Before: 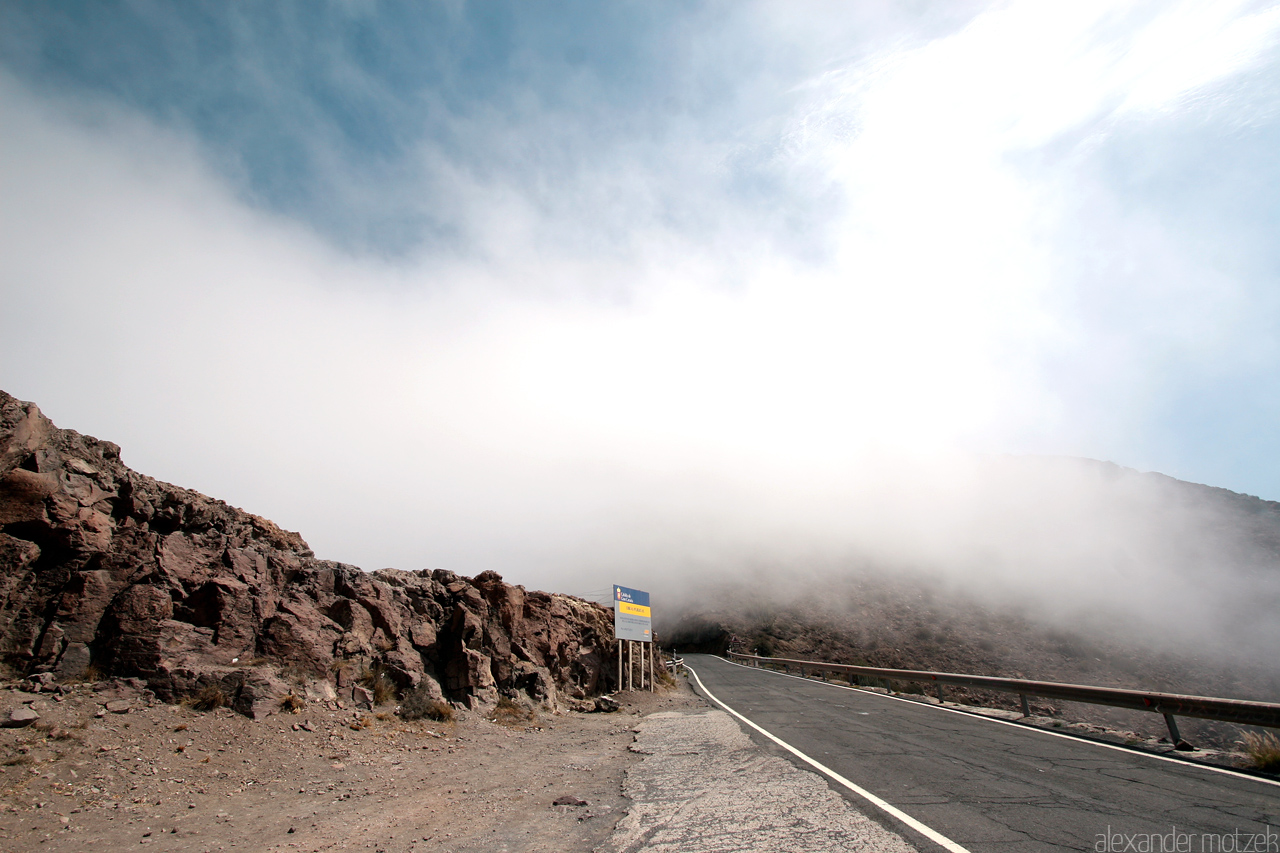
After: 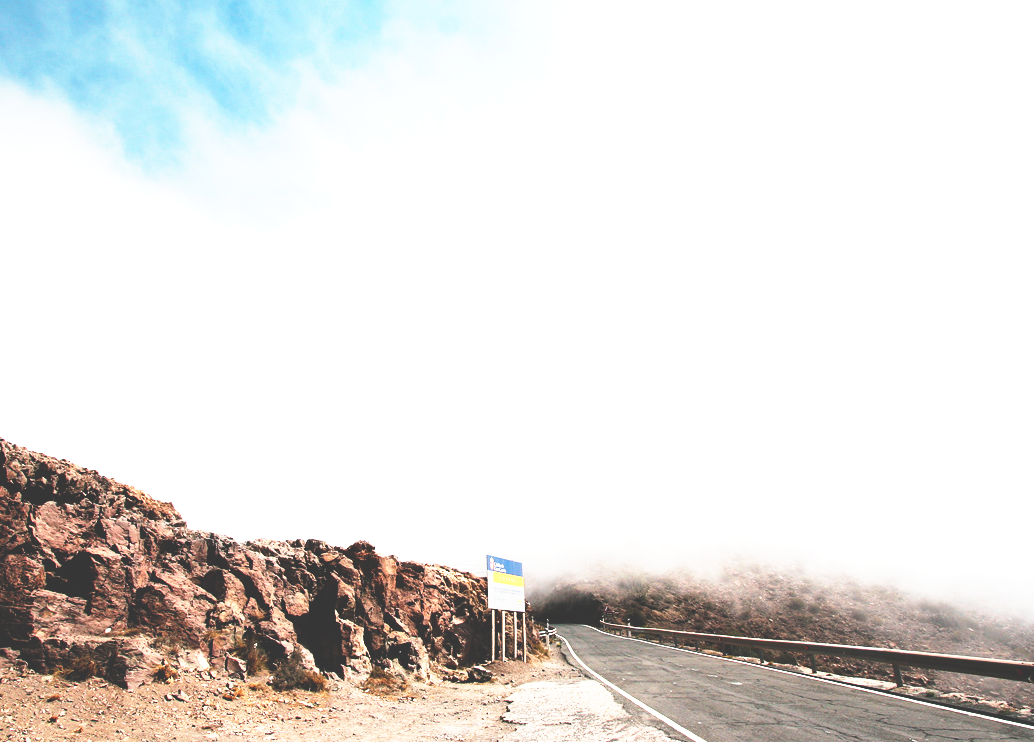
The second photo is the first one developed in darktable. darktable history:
exposure: black level correction 0, exposure 1.103 EV, compensate exposure bias true, compensate highlight preservation false
crop: left 9.938%, top 3.61%, right 9.229%, bottom 9.378%
base curve: curves: ch0 [(0, 0.036) (0.007, 0.037) (0.604, 0.887) (1, 1)], preserve colors none
